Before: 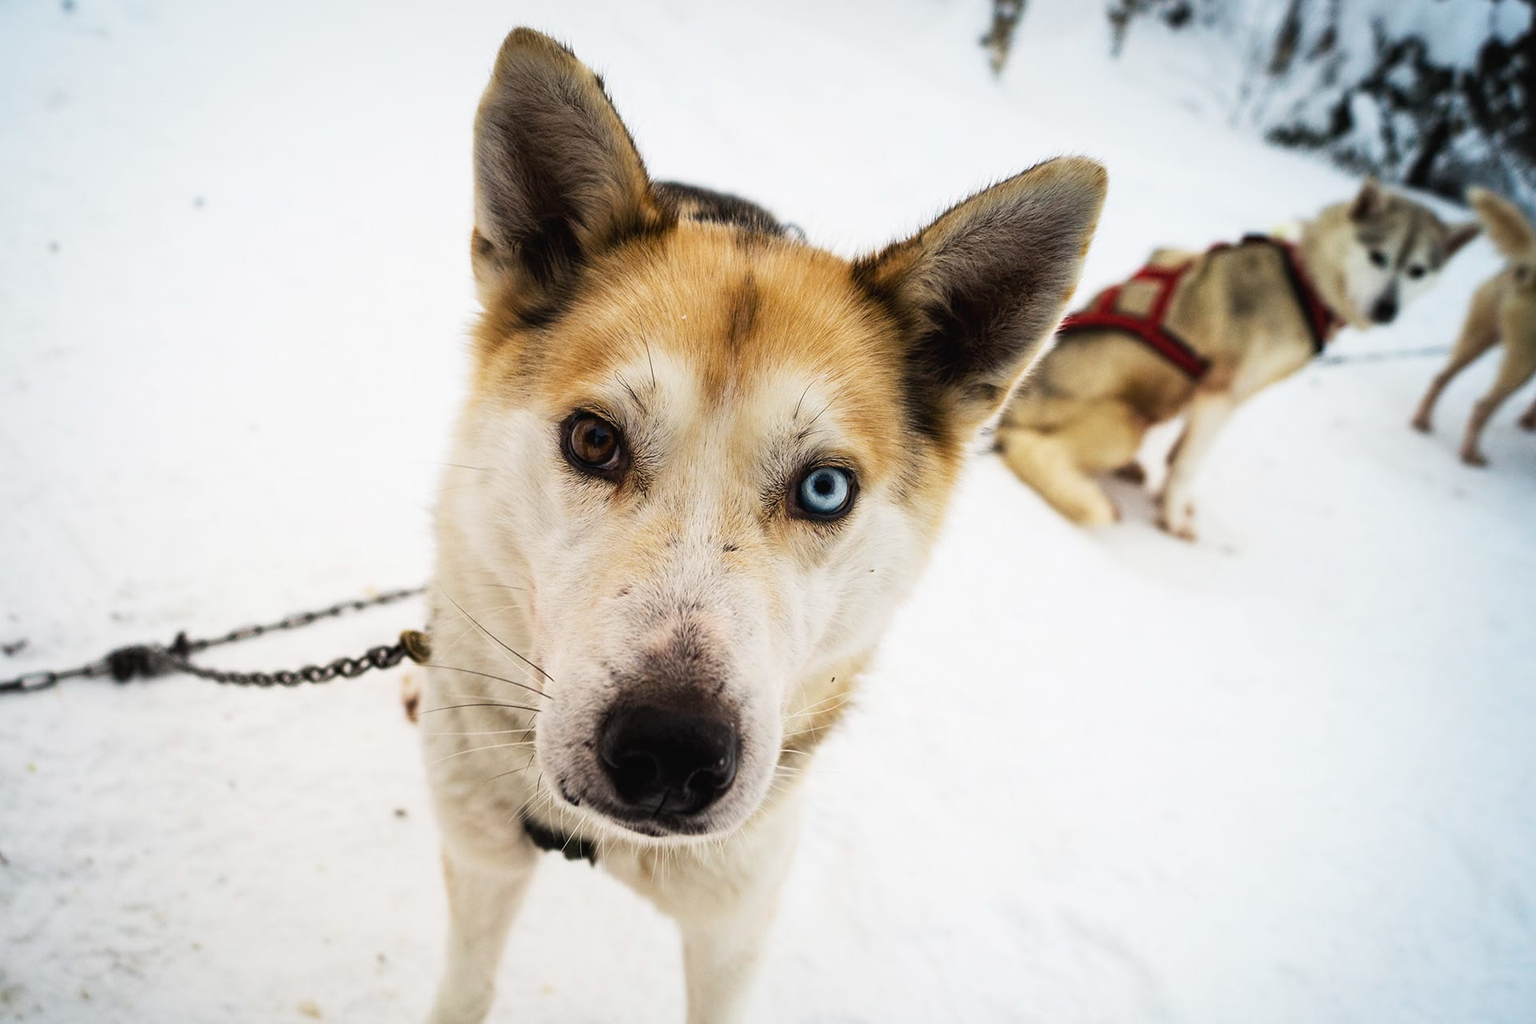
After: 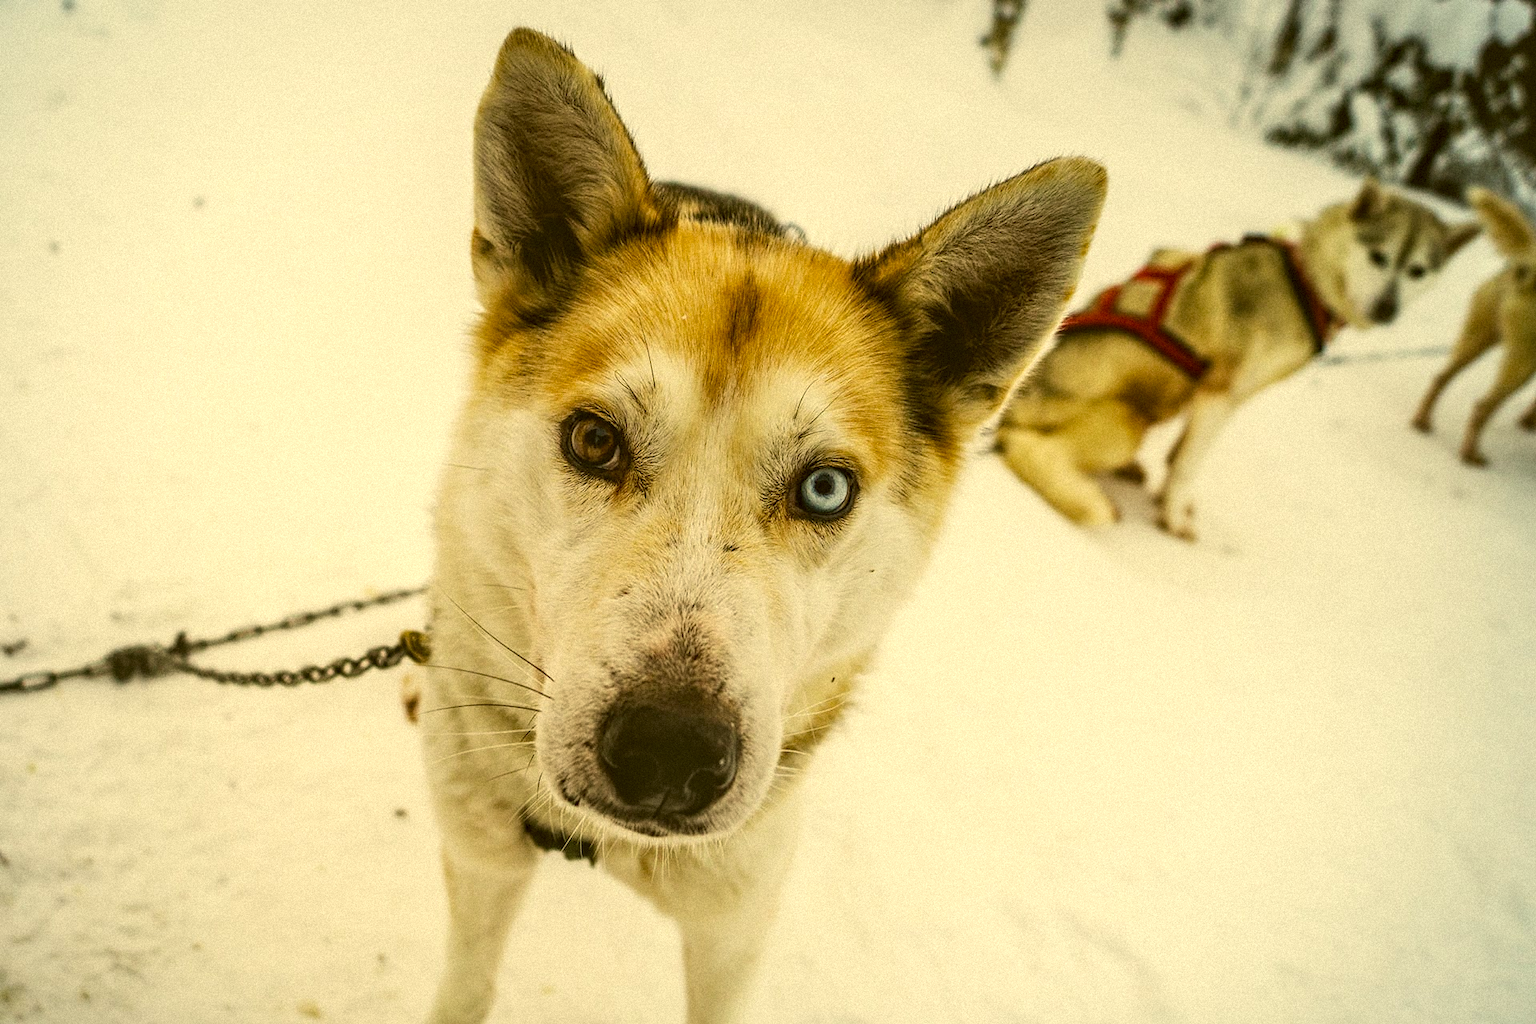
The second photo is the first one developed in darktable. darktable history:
grain: mid-tones bias 0%
local contrast: highlights 0%, shadows 0%, detail 133%
color correction: highlights a* 0.162, highlights b* 29.53, shadows a* -0.162, shadows b* 21.09
